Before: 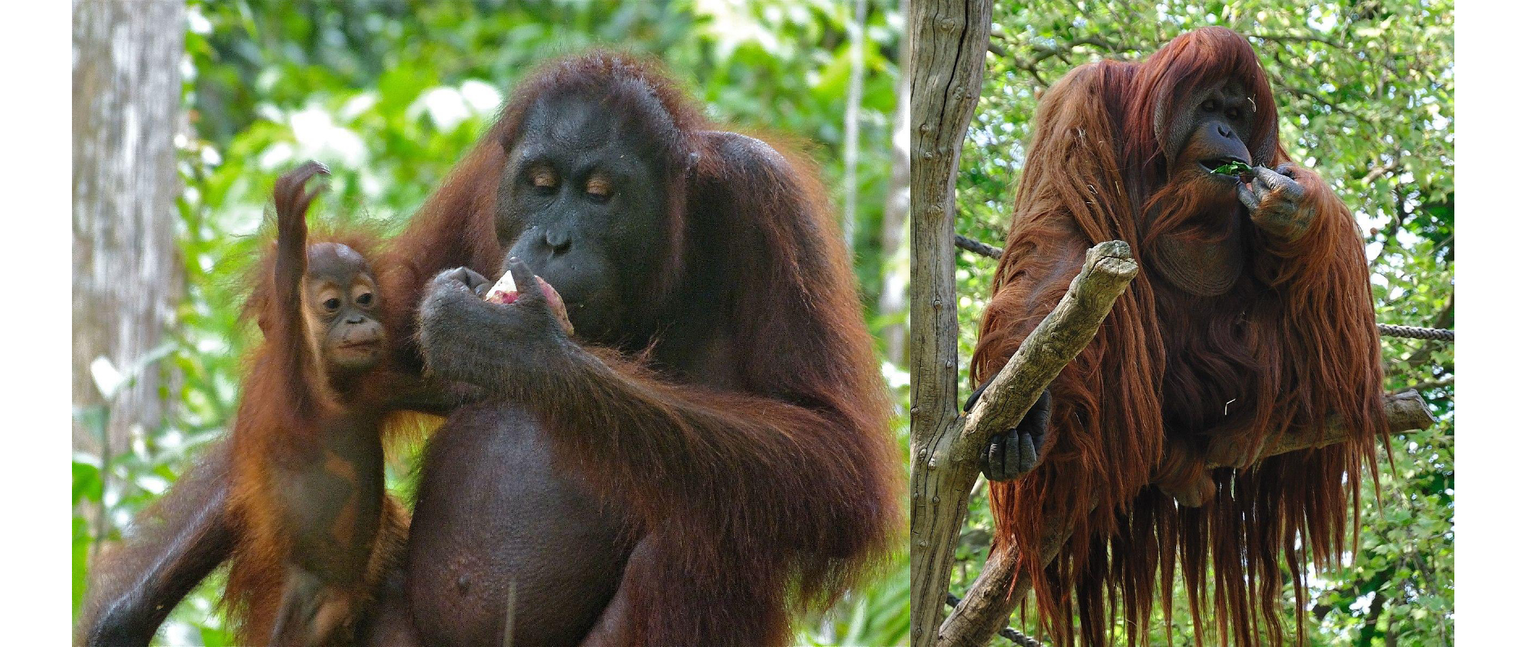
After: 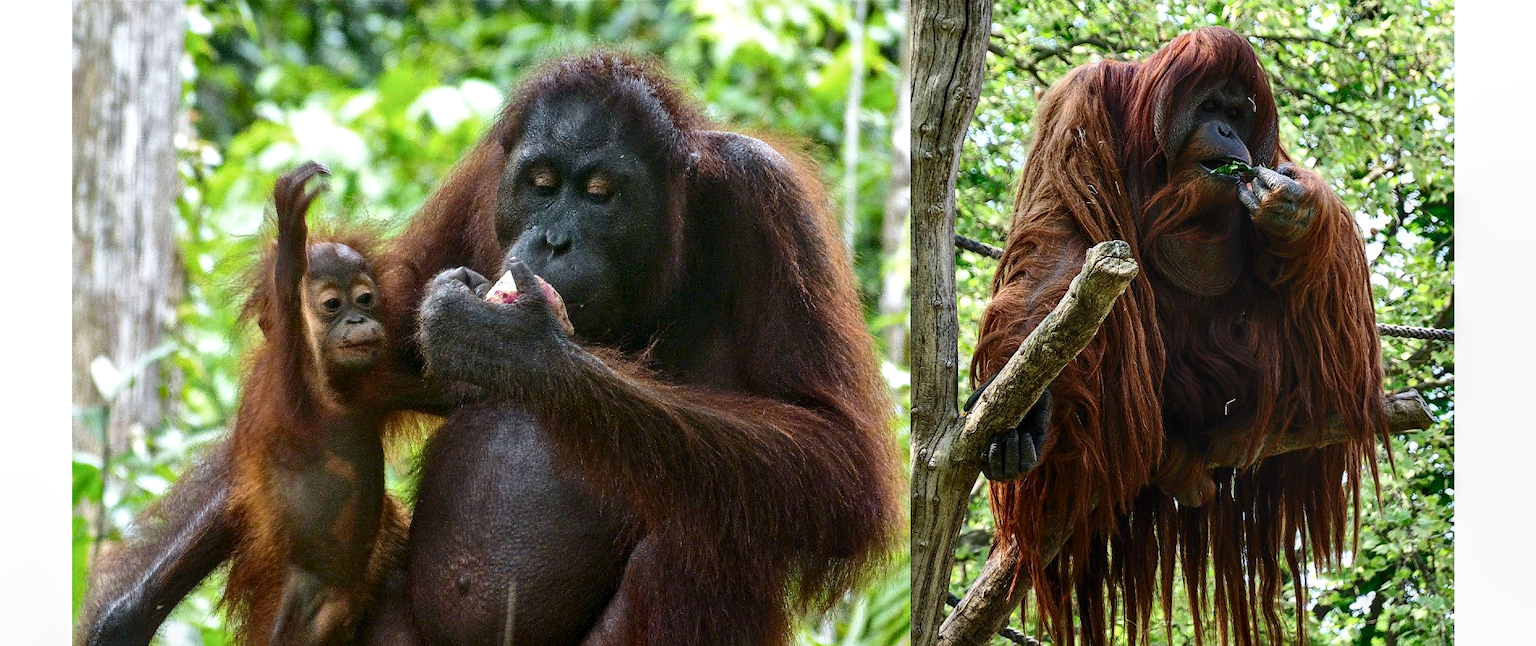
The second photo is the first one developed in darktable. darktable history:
contrast brightness saturation: contrast 0.273
local contrast: on, module defaults
tone equalizer: on, module defaults
